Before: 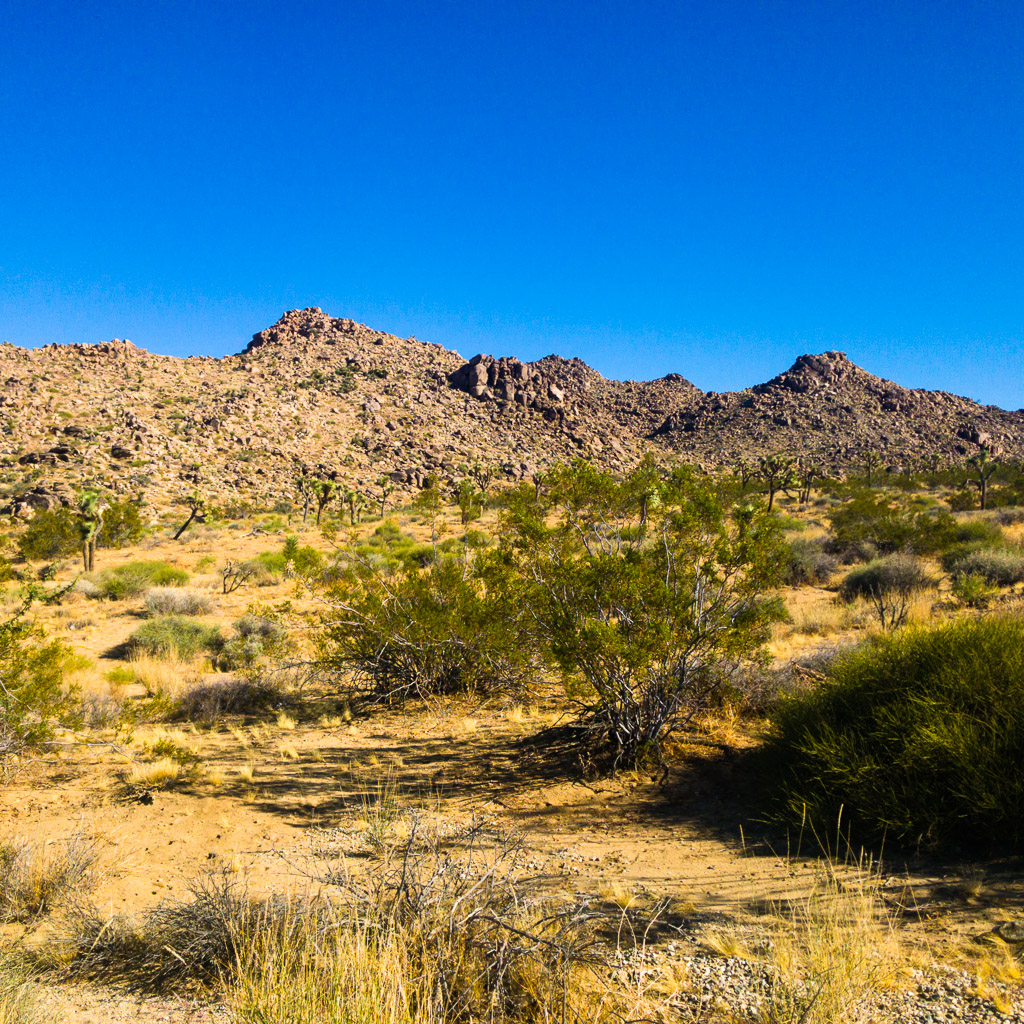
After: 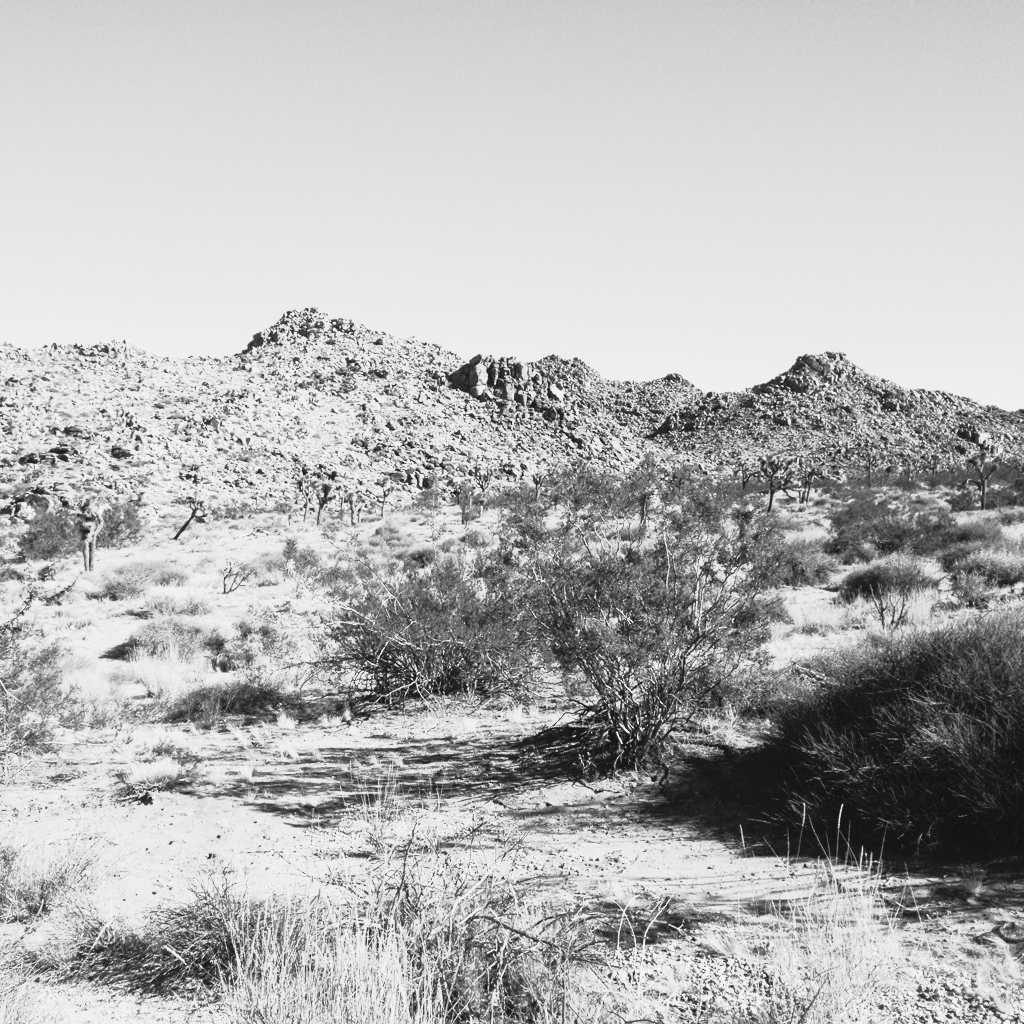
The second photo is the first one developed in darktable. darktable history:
tone curve: curves: ch0 [(0, 0.052) (0.207, 0.35) (0.392, 0.592) (0.54, 0.803) (0.725, 0.922) (0.99, 0.974)], color space Lab, independent channels, preserve colors none
color calibration "t3mujinpack channel mixer": output gray [0.18, 0.41, 0.41, 0], gray › normalize channels true, illuminant same as pipeline (D50), adaptation XYZ, x 0.346, y 0.359, gamut compression 0
